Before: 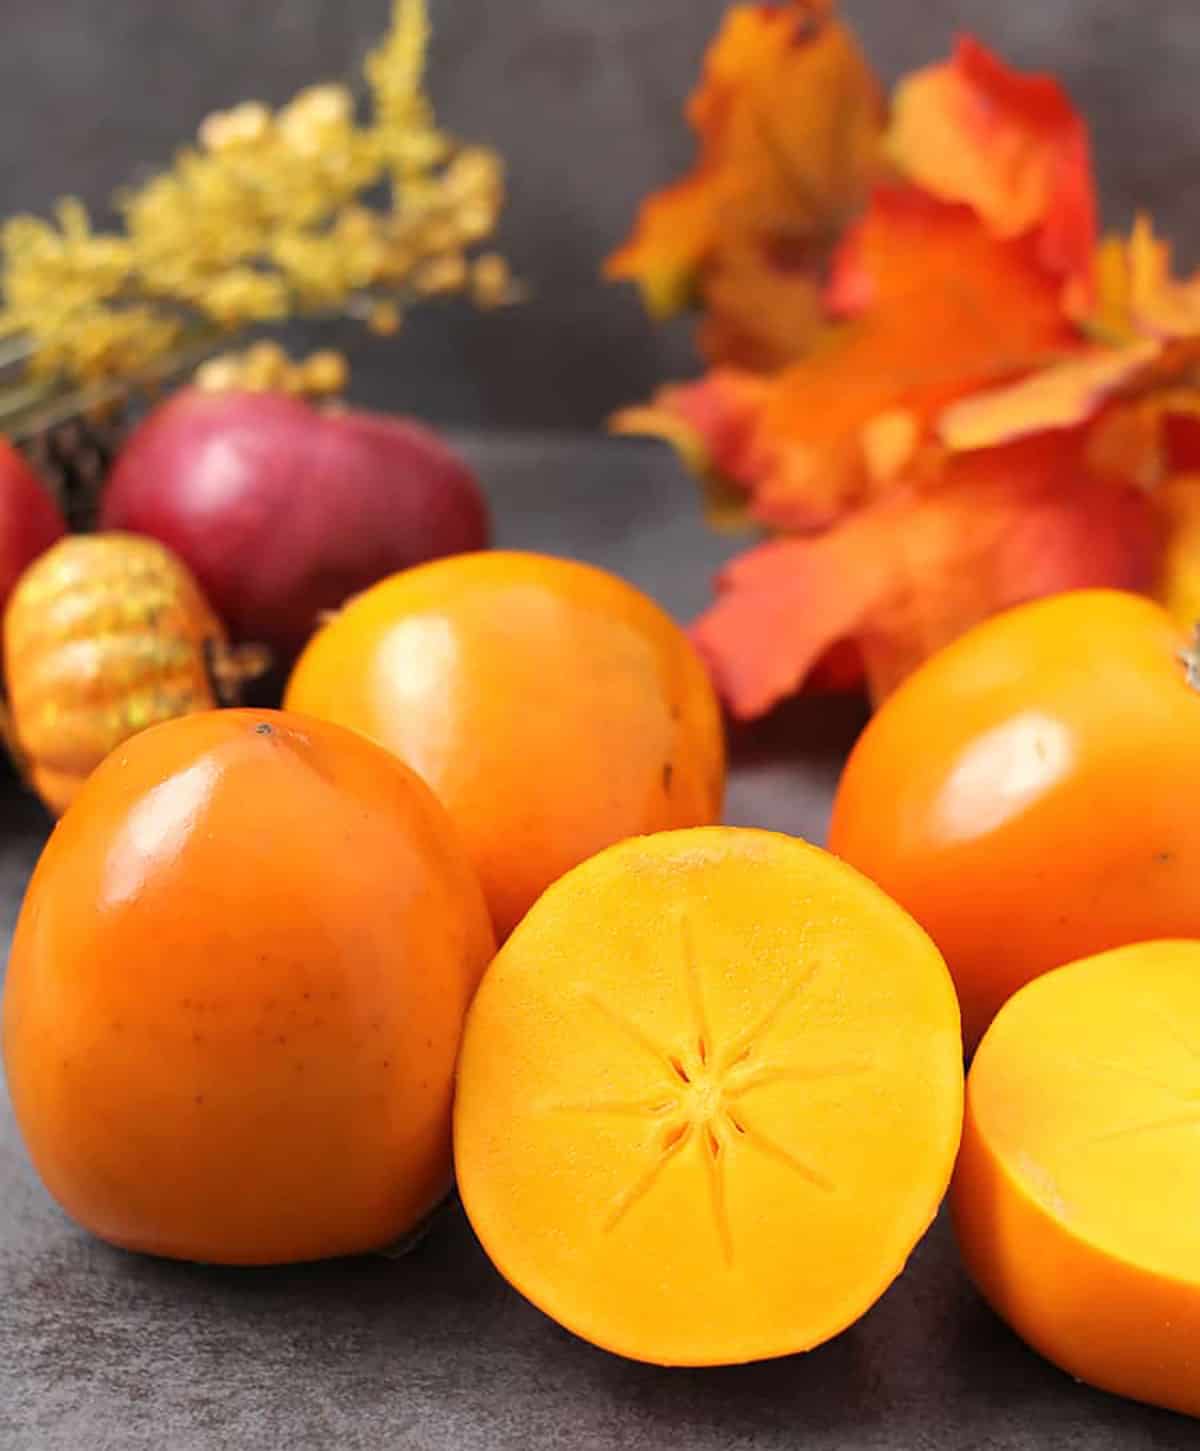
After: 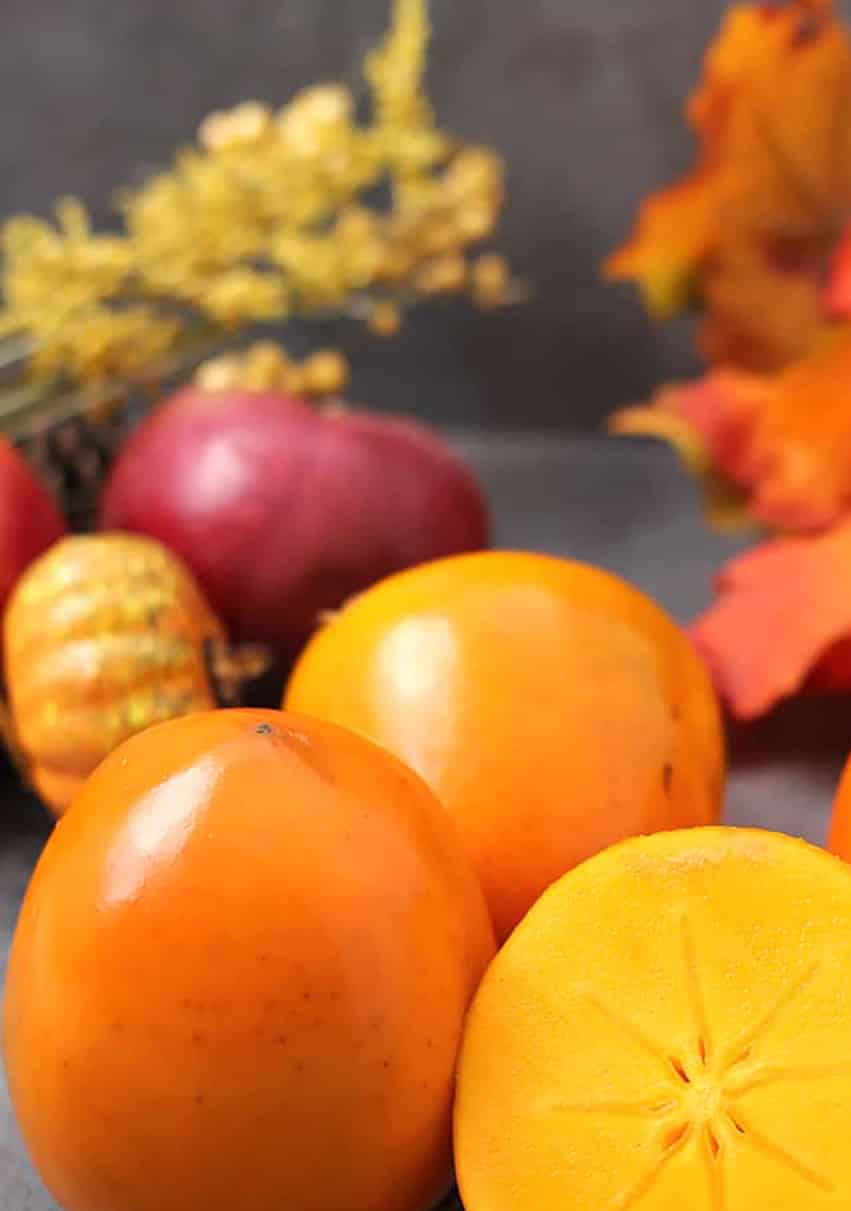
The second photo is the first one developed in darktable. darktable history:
crop: right 29.006%, bottom 16.472%
